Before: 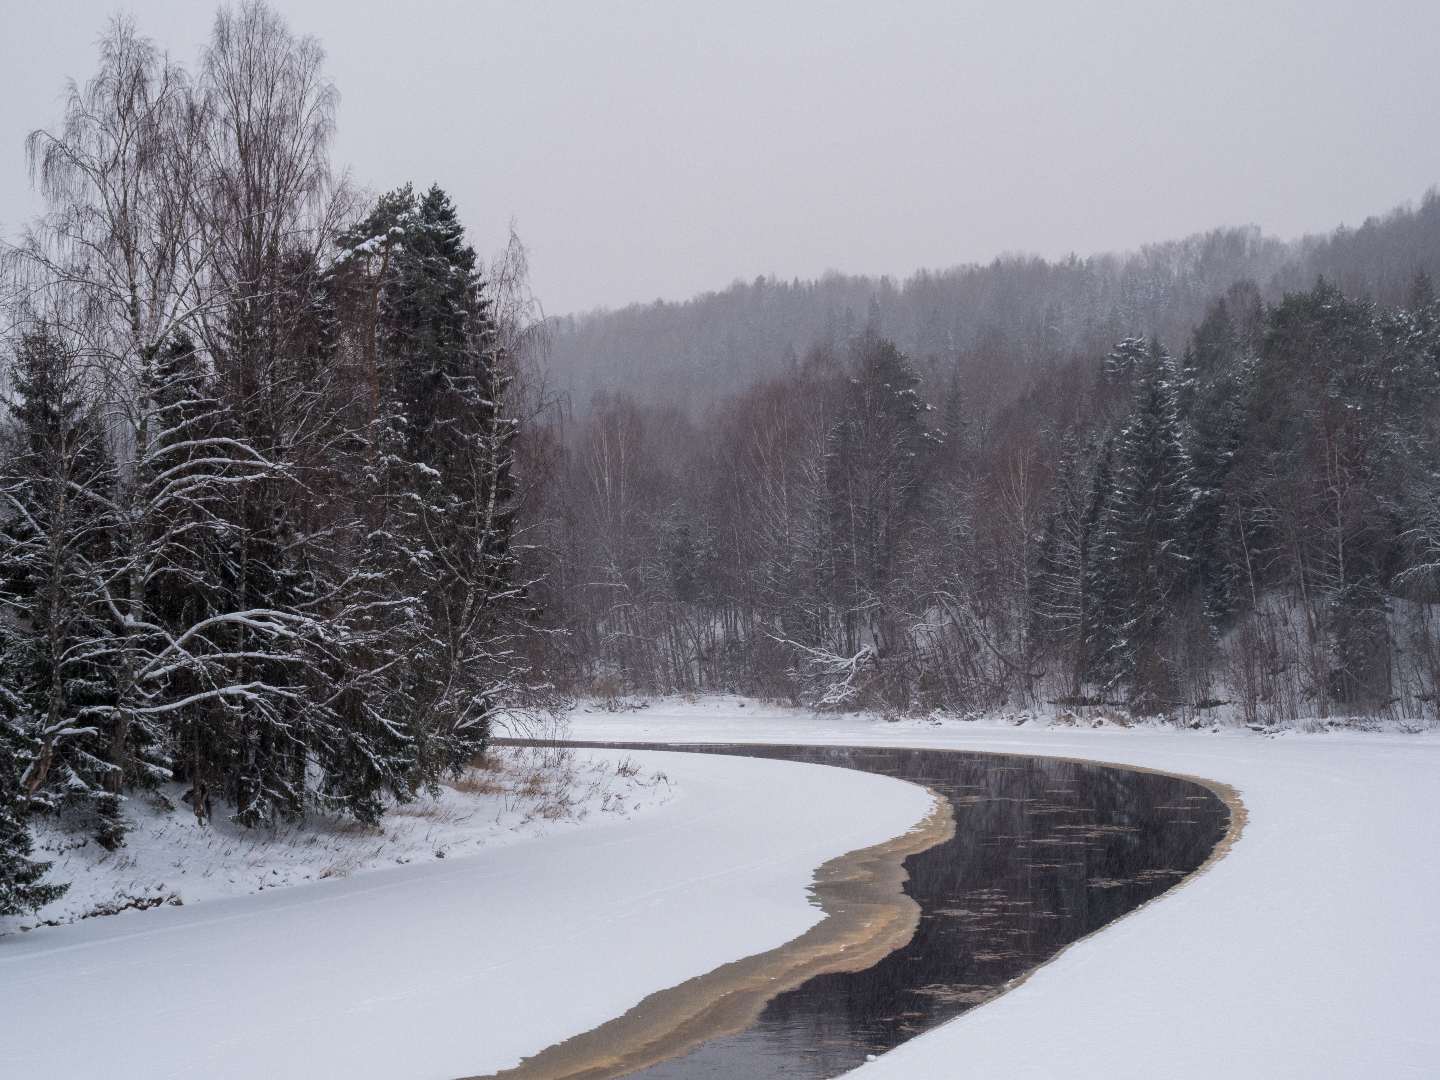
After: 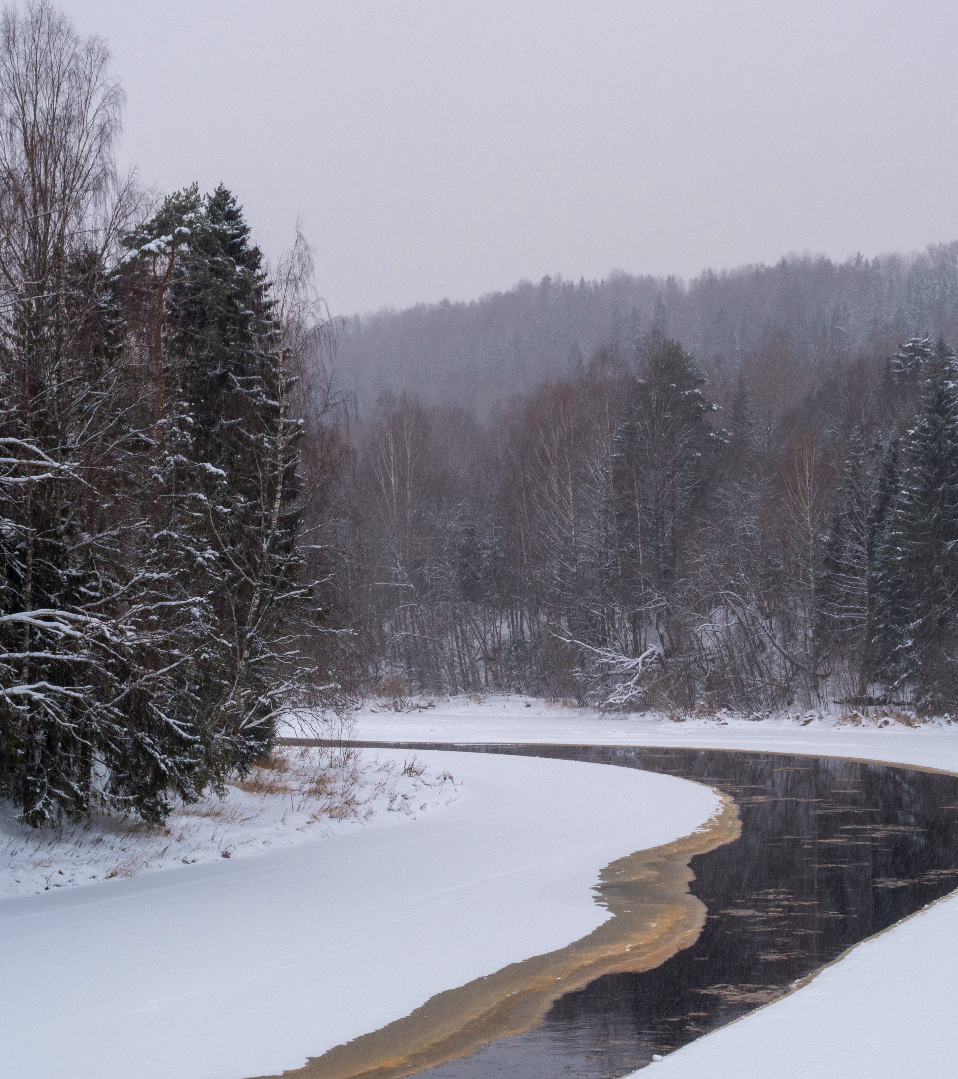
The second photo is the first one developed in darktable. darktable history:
color balance rgb: shadows lift › chroma 0.918%, shadows lift › hue 114.19°, power › hue 61.42°, perceptual saturation grading › global saturation 25.209%, global vibrance 16.37%, saturation formula JzAzBz (2021)
crop and rotate: left 14.872%, right 18.585%
